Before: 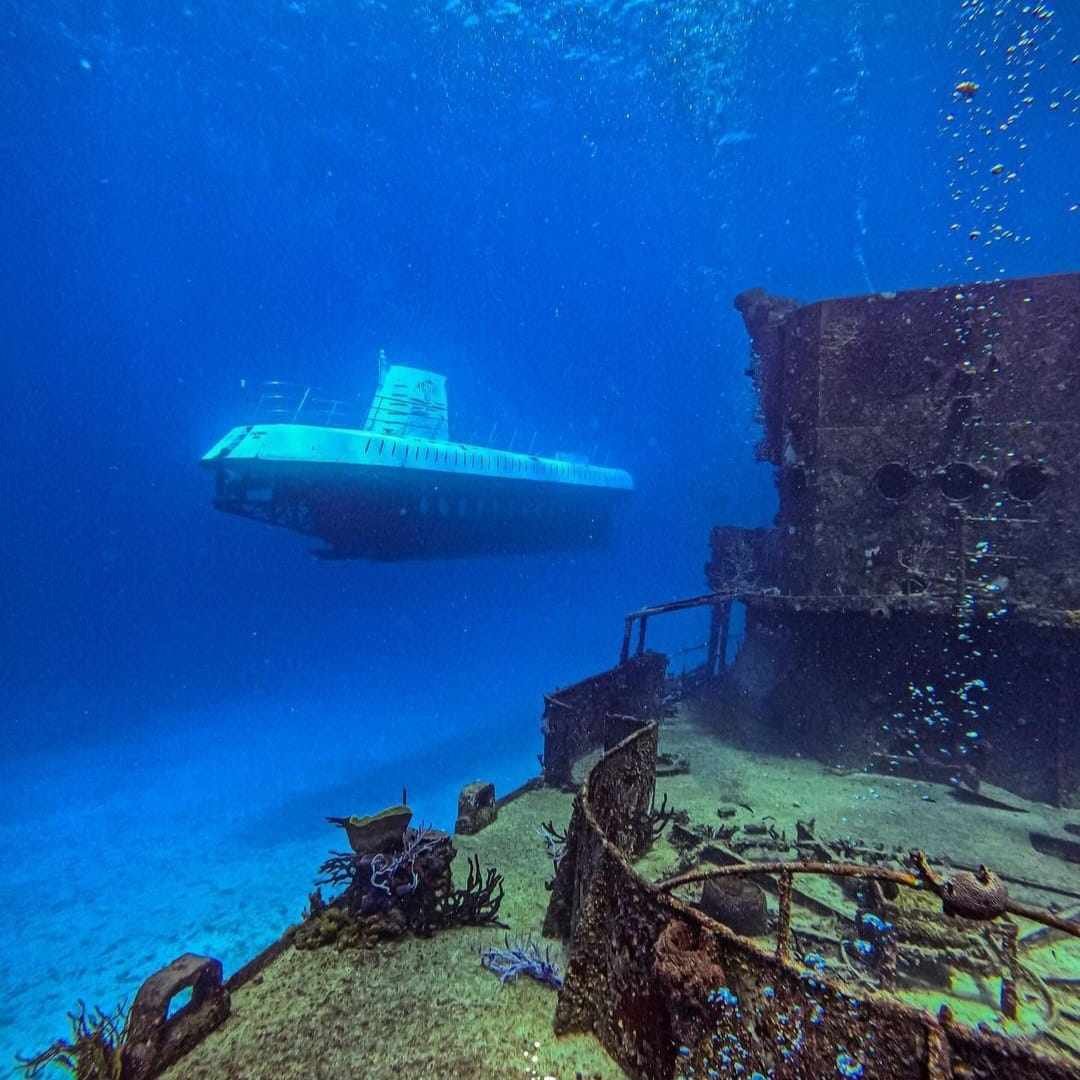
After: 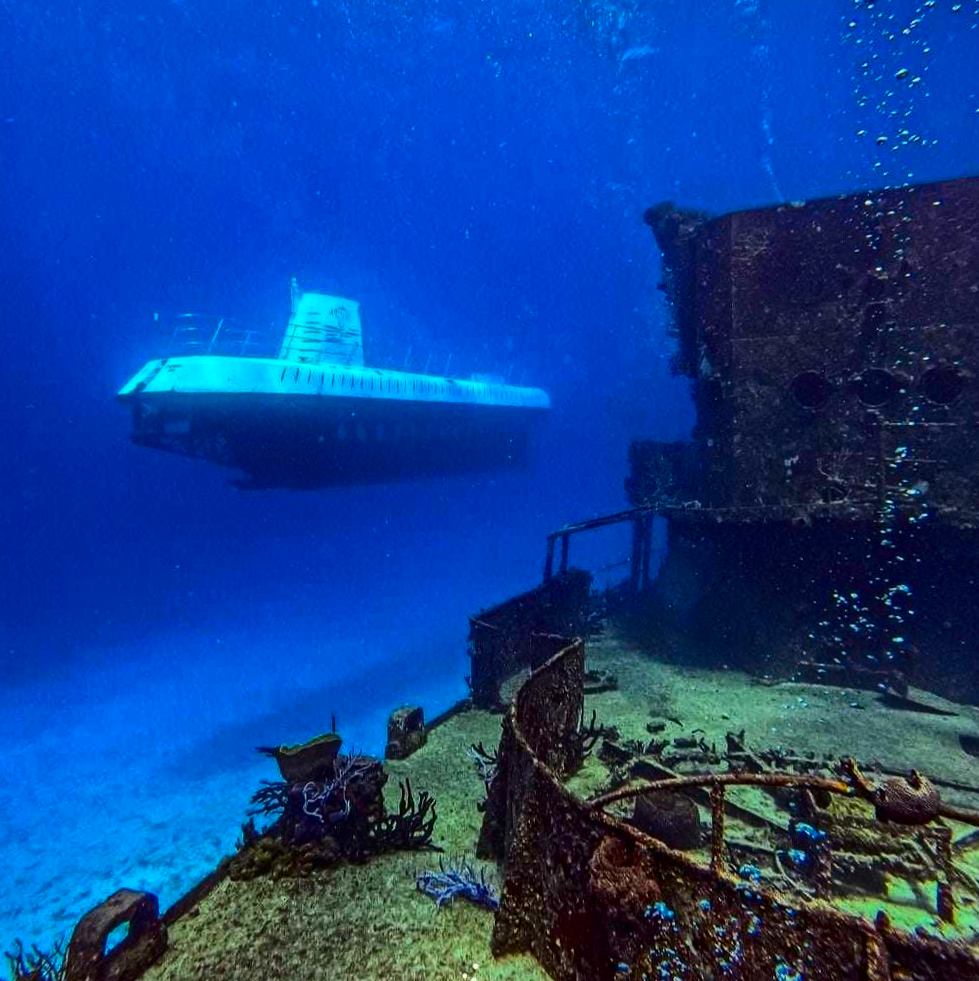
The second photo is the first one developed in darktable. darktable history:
crop and rotate: angle 2.21°, left 5.913%, top 5.696%
contrast brightness saturation: contrast 0.208, brightness -0.101, saturation 0.205
